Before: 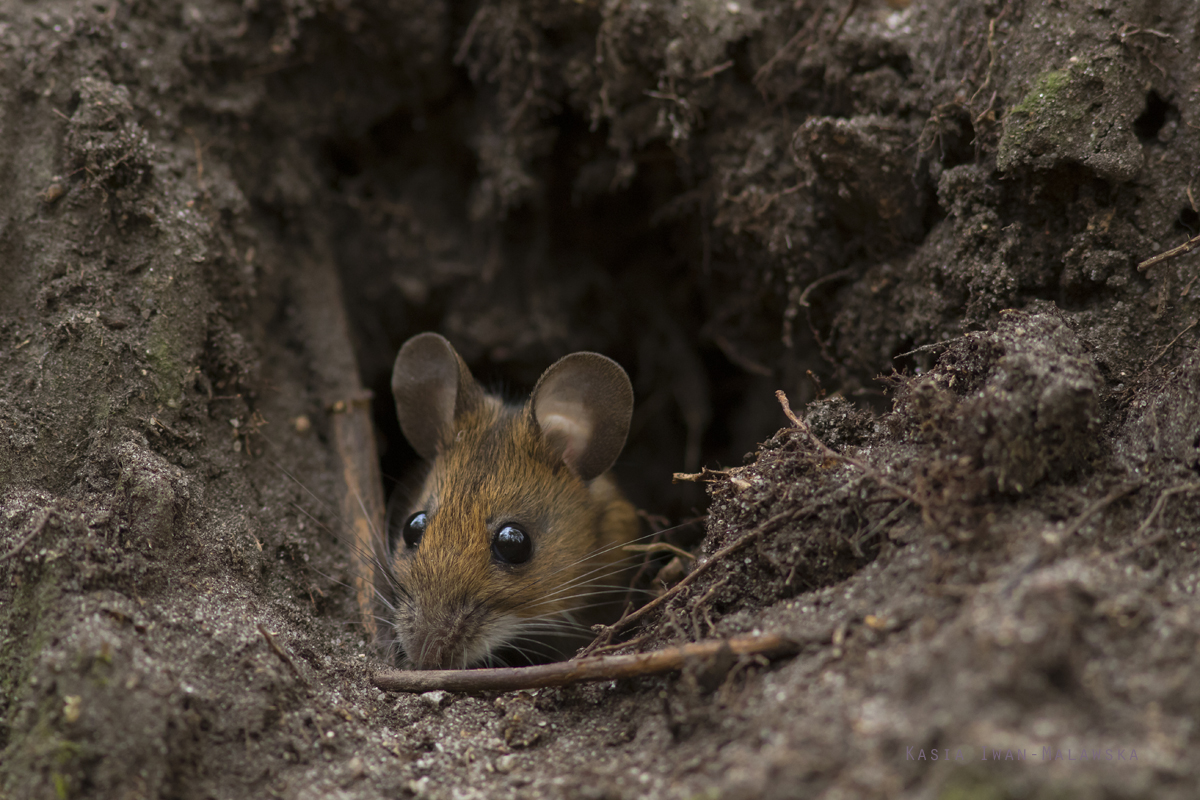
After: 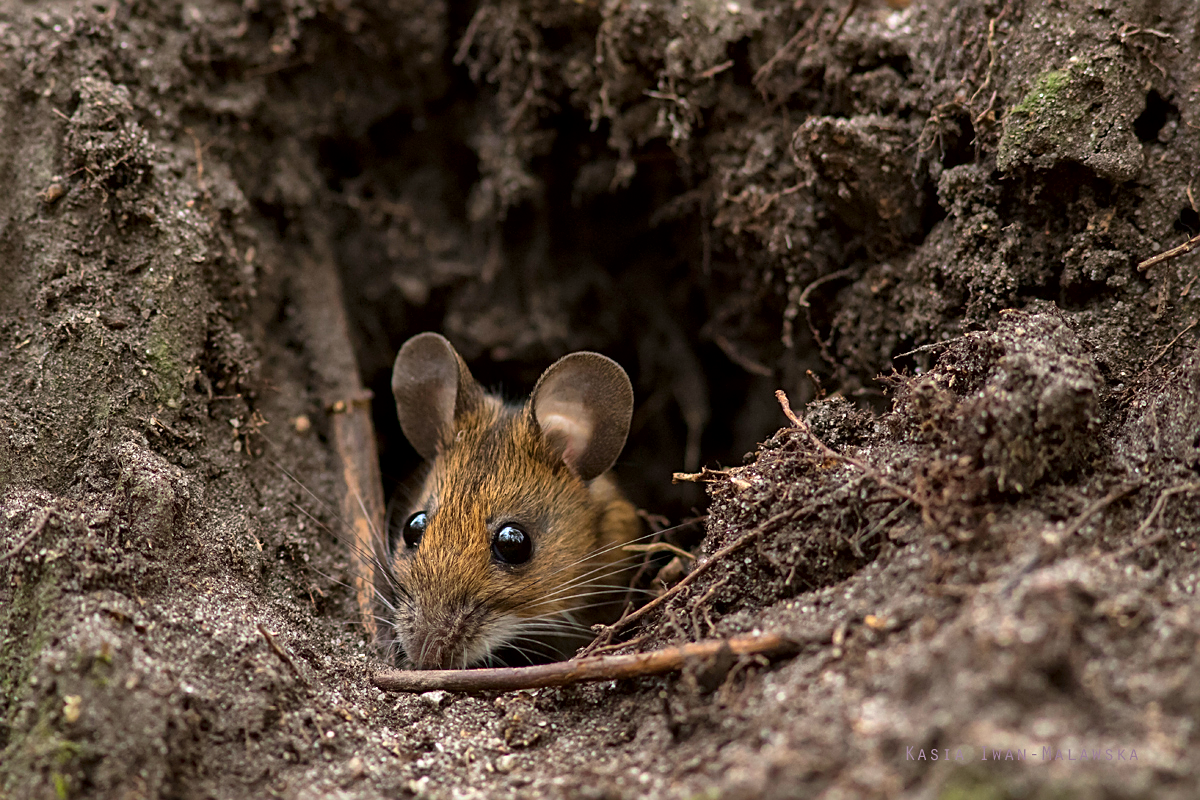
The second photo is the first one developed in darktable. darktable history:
contrast brightness saturation: saturation 0.102
sharpen: on, module defaults
local contrast: mode bilateral grid, contrast 19, coarseness 20, detail 150%, midtone range 0.2
exposure: exposure 0.569 EV, compensate exposure bias true, compensate highlight preservation false
tone equalizer: on, module defaults
